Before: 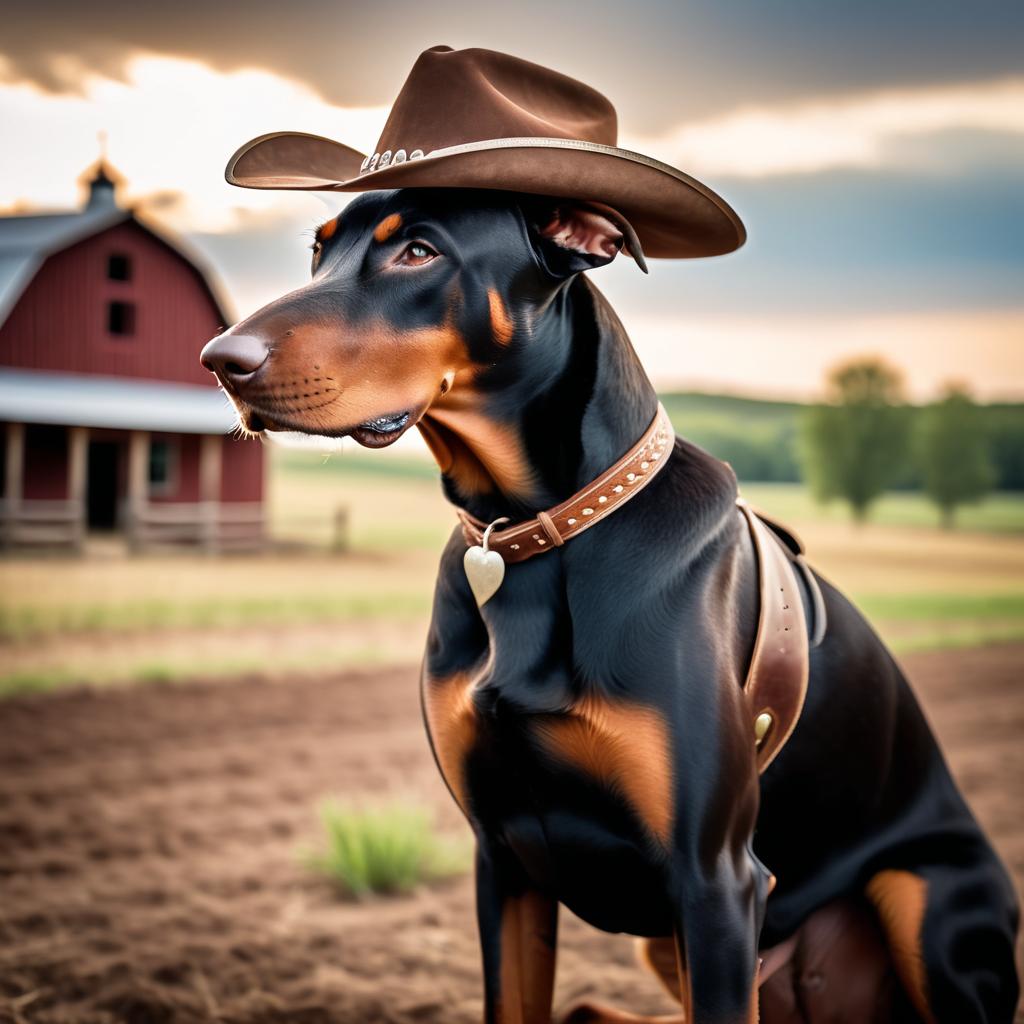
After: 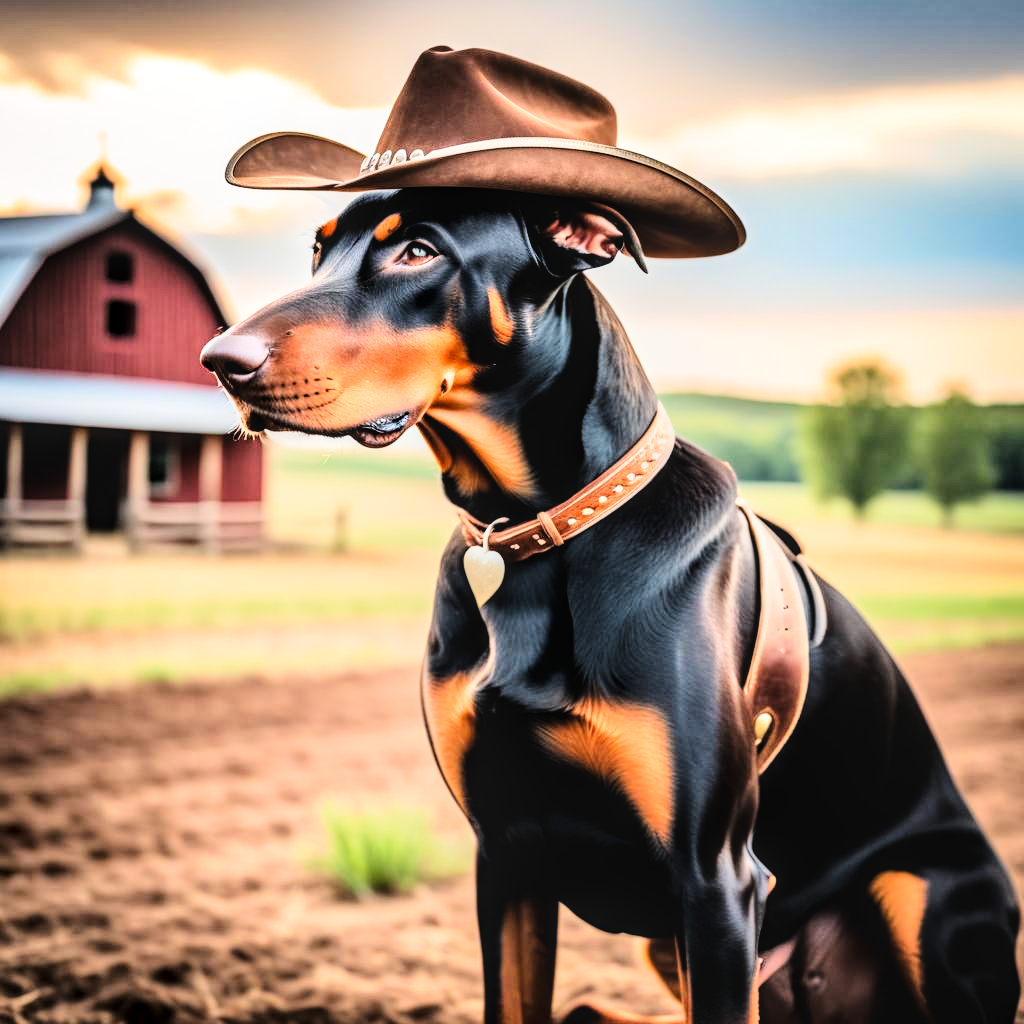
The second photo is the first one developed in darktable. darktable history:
local contrast: on, module defaults
tone curve: curves: ch0 [(0, 0) (0.004, 0) (0.133, 0.071) (0.325, 0.456) (0.832, 0.957) (1, 1)], color space Lab, linked channels, preserve colors none
shadows and highlights: shadows 37.27, highlights -28.18, soften with gaussian
